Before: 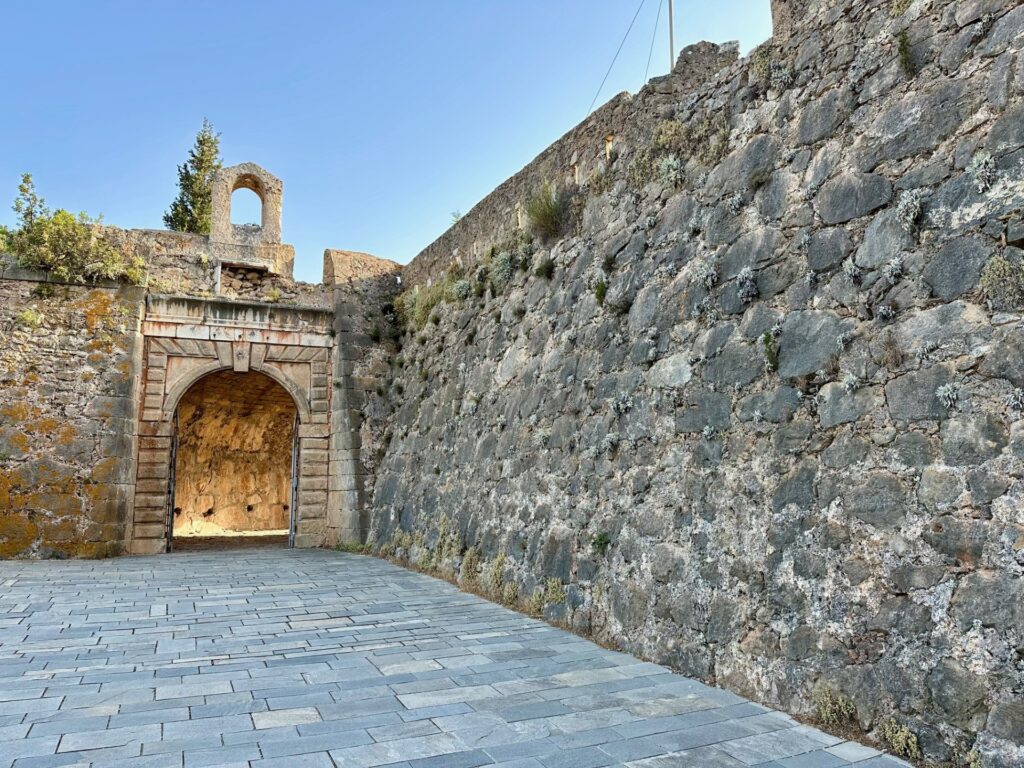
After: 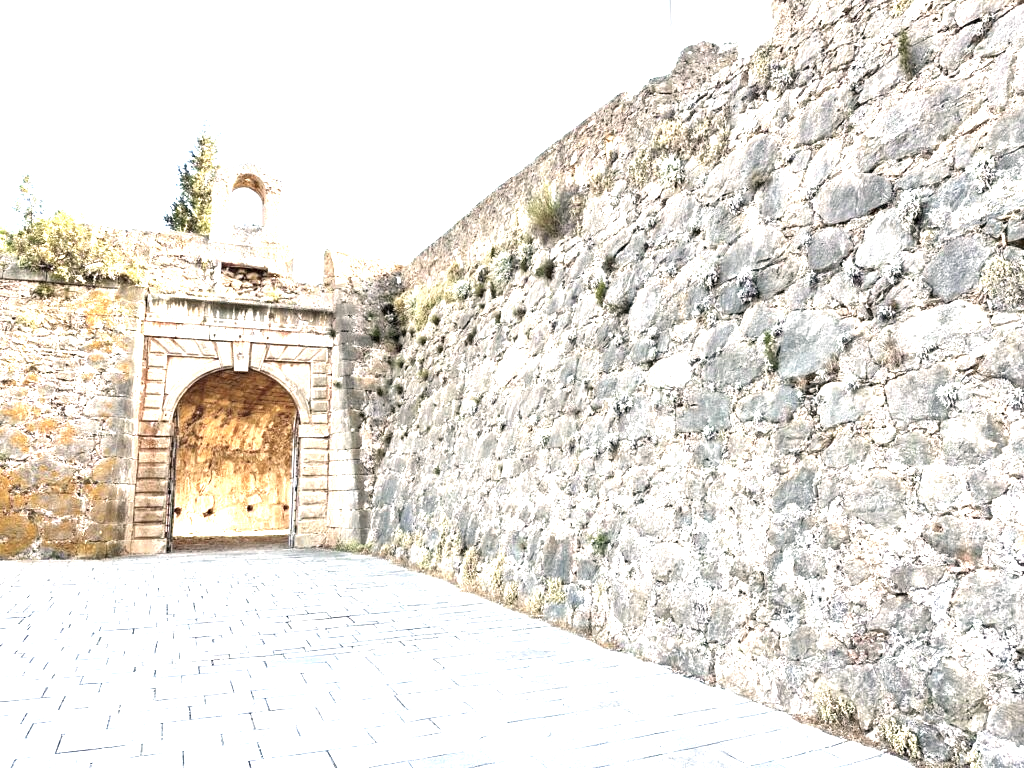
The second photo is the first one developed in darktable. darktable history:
exposure: exposure 2.026 EV, compensate highlight preservation false
color correction: highlights a* 5.49, highlights b* 5.19, saturation 0.645
